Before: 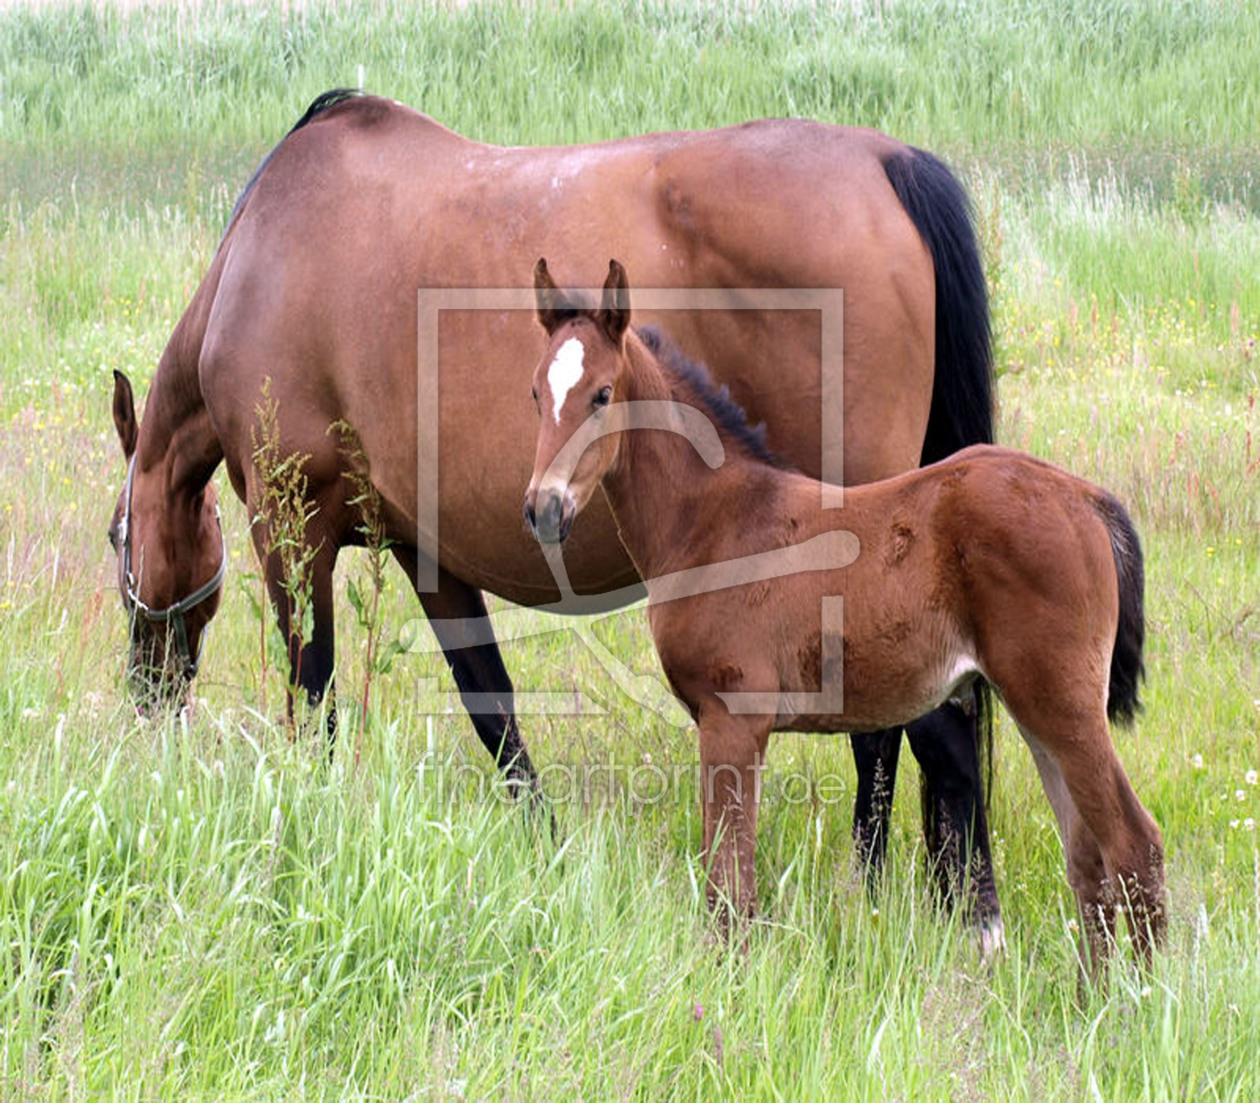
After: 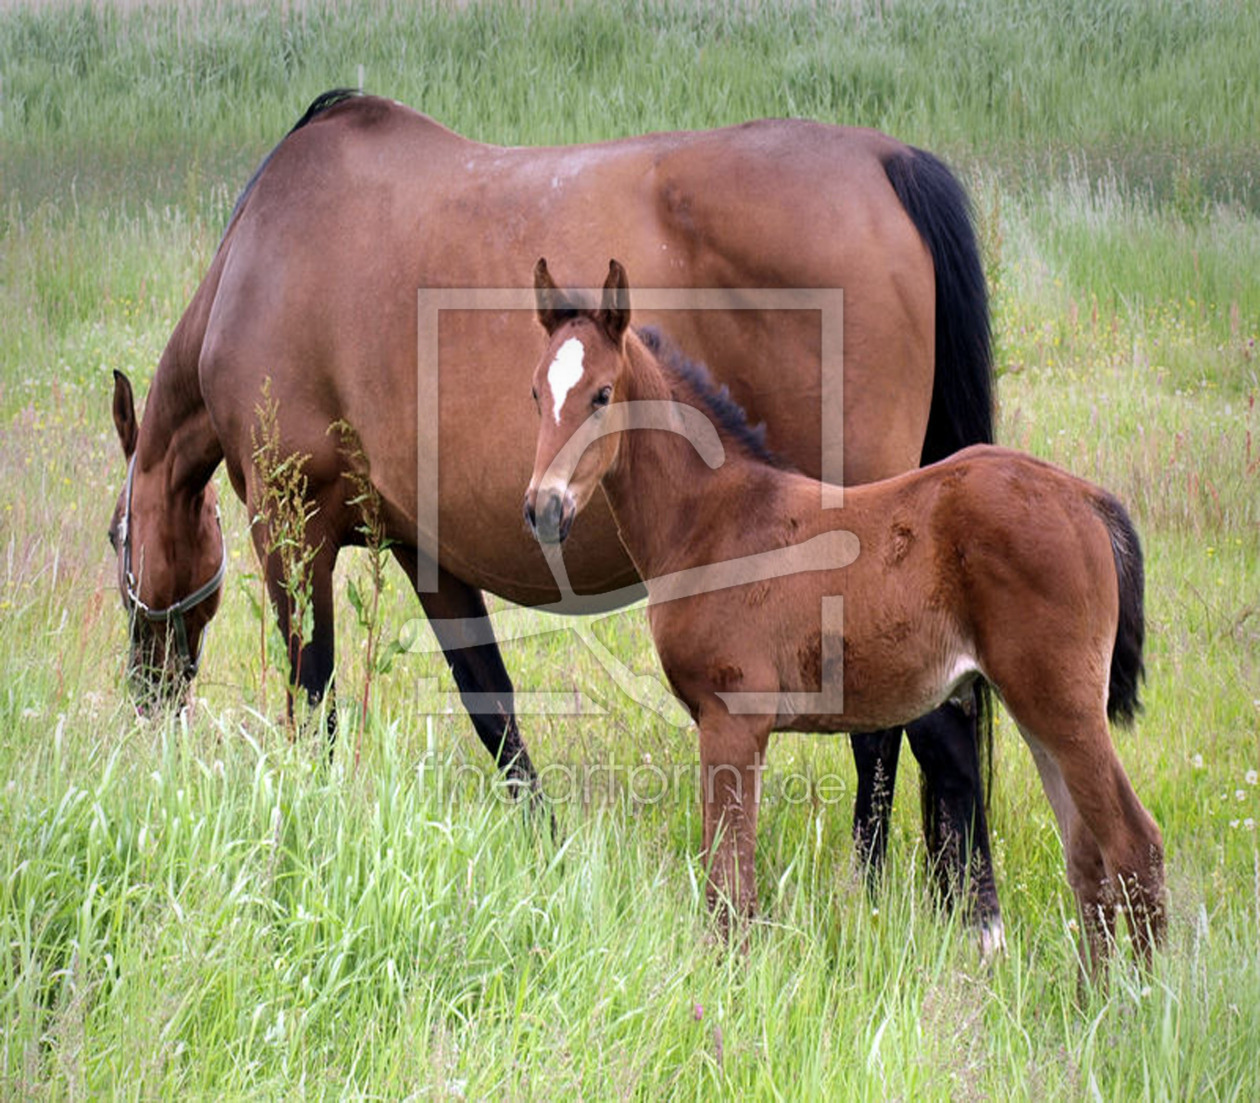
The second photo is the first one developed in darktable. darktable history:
vignetting: fall-off start 67.88%, fall-off radius 68.5%, saturation -0.034, center (-0.025, 0.399), automatic ratio true, unbound false
